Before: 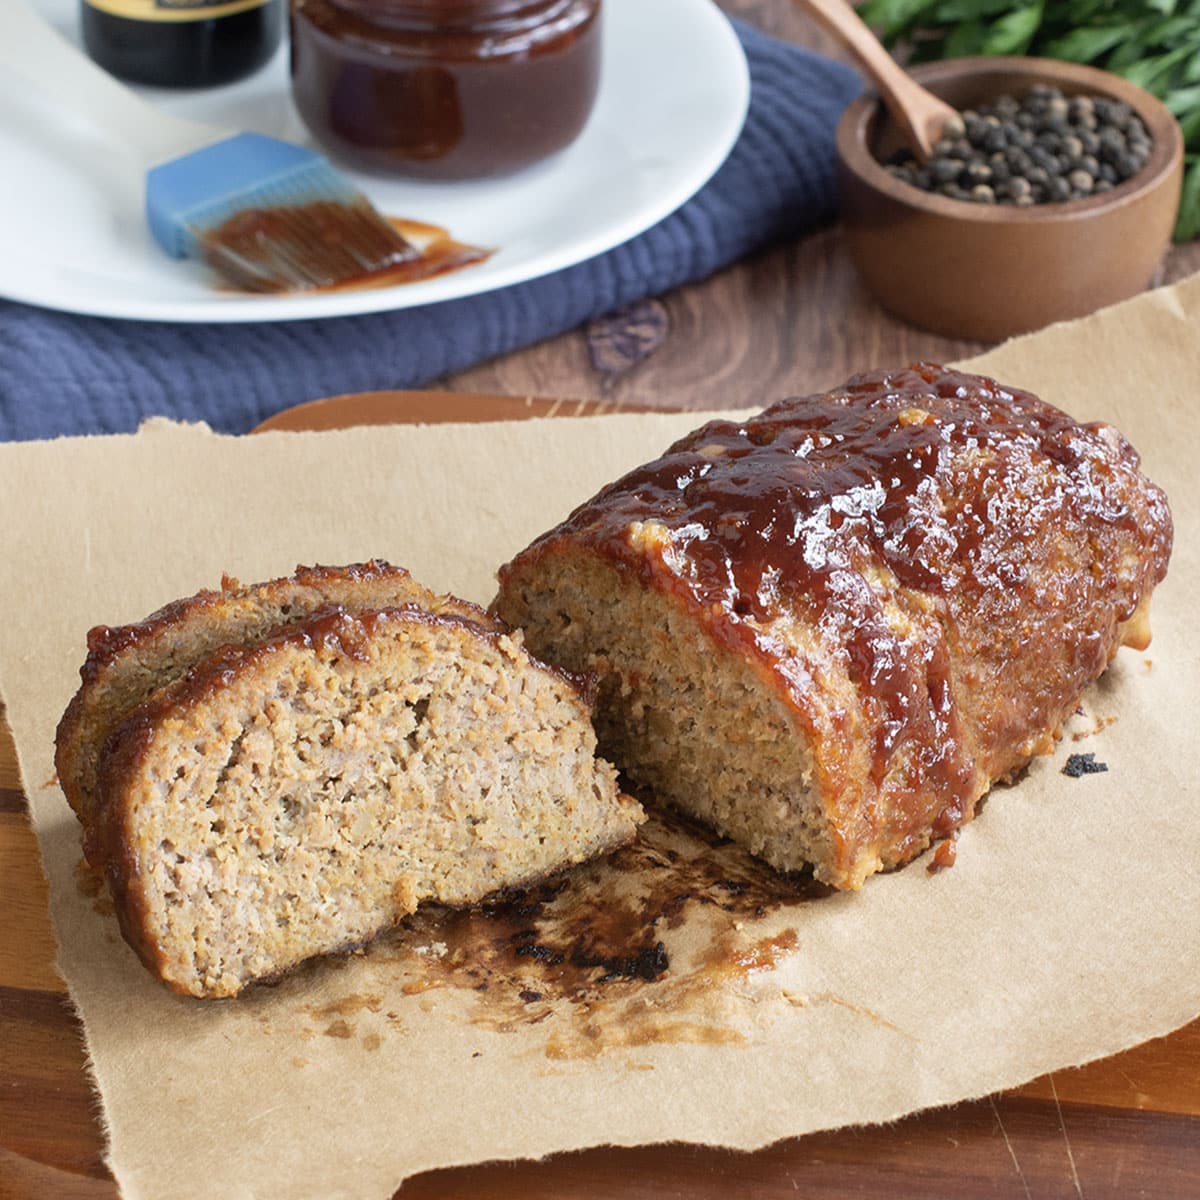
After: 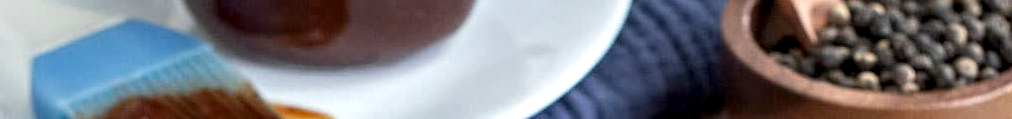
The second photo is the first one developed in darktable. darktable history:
sharpen: radius 1, threshold 1
crop and rotate: left 9.644%, top 9.491%, right 6.021%, bottom 80.509%
local contrast: highlights 65%, shadows 54%, detail 169%, midtone range 0.514
